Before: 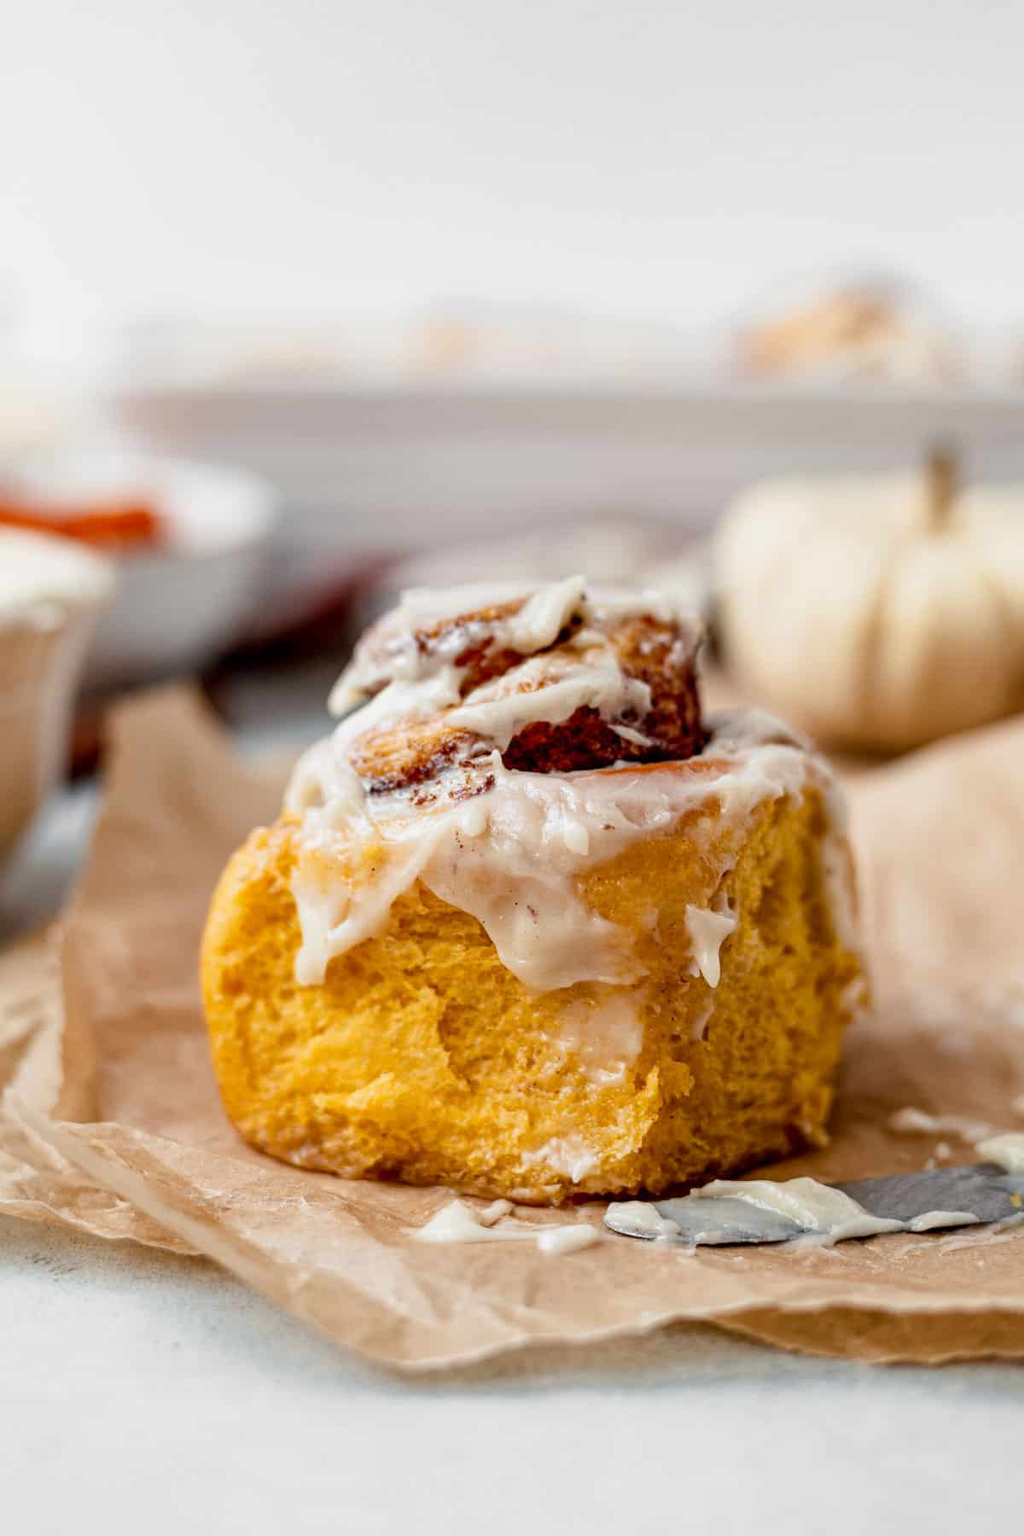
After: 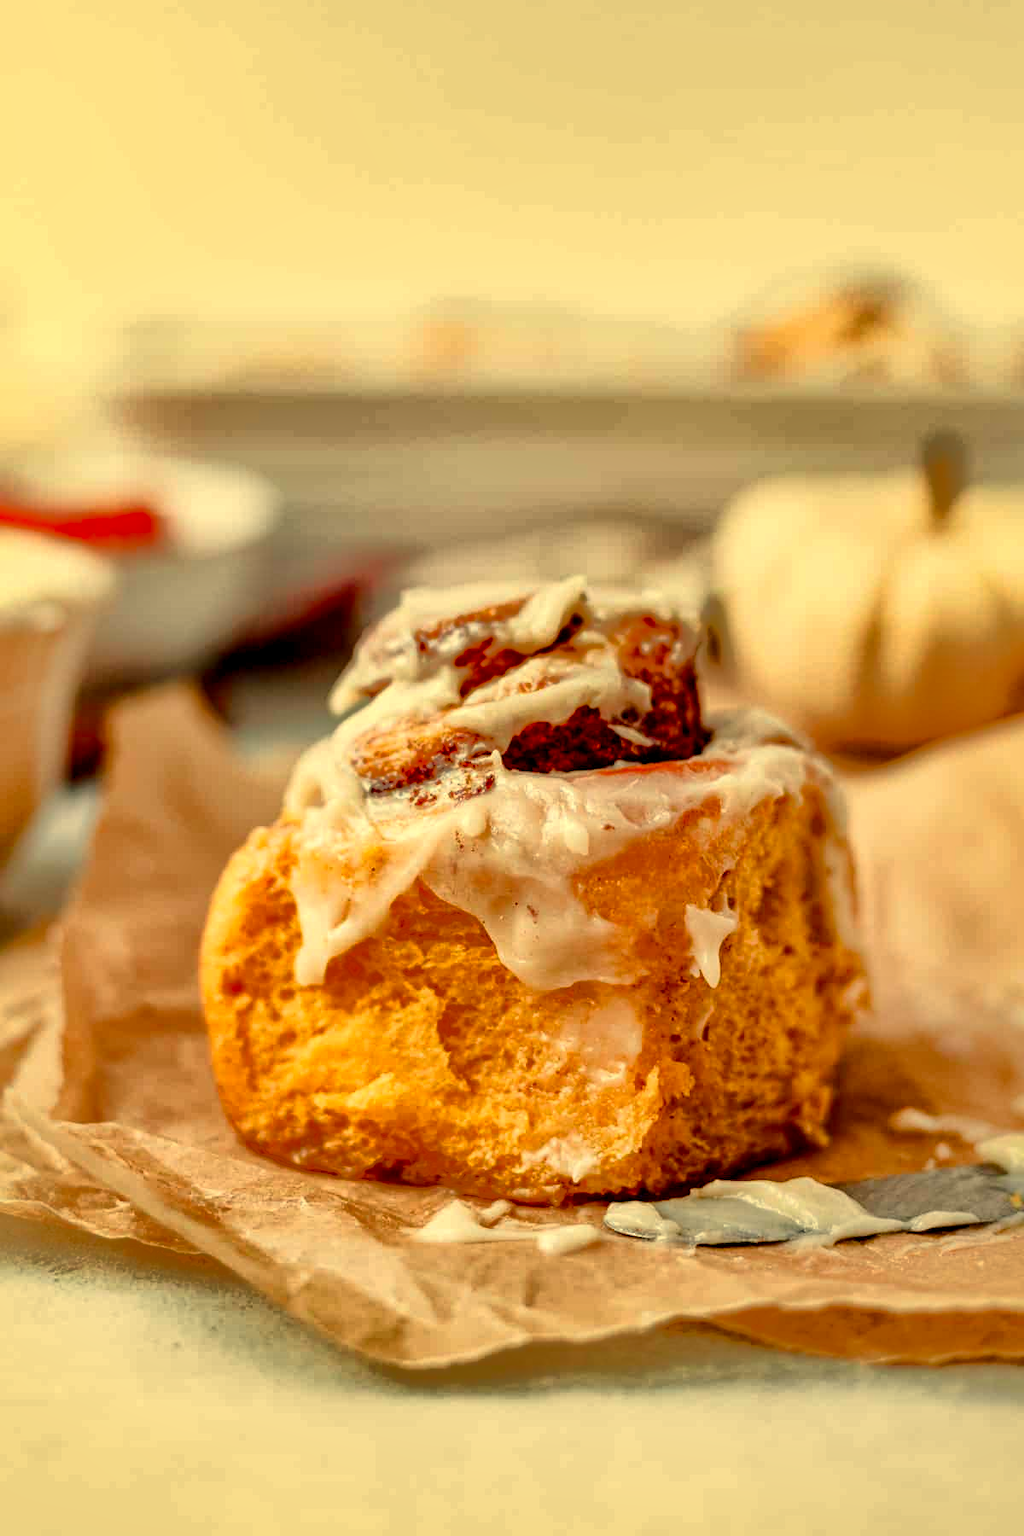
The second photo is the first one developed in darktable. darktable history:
shadows and highlights: shadows 25, highlights -70
white balance: red 1.08, blue 0.791
contrast brightness saturation: contrast 0.23, brightness 0.1, saturation 0.29
color balance rgb: perceptual saturation grading › global saturation 20%, perceptual saturation grading › highlights -50%, perceptual saturation grading › shadows 30%
local contrast: highlights 100%, shadows 100%, detail 120%, midtone range 0.2
